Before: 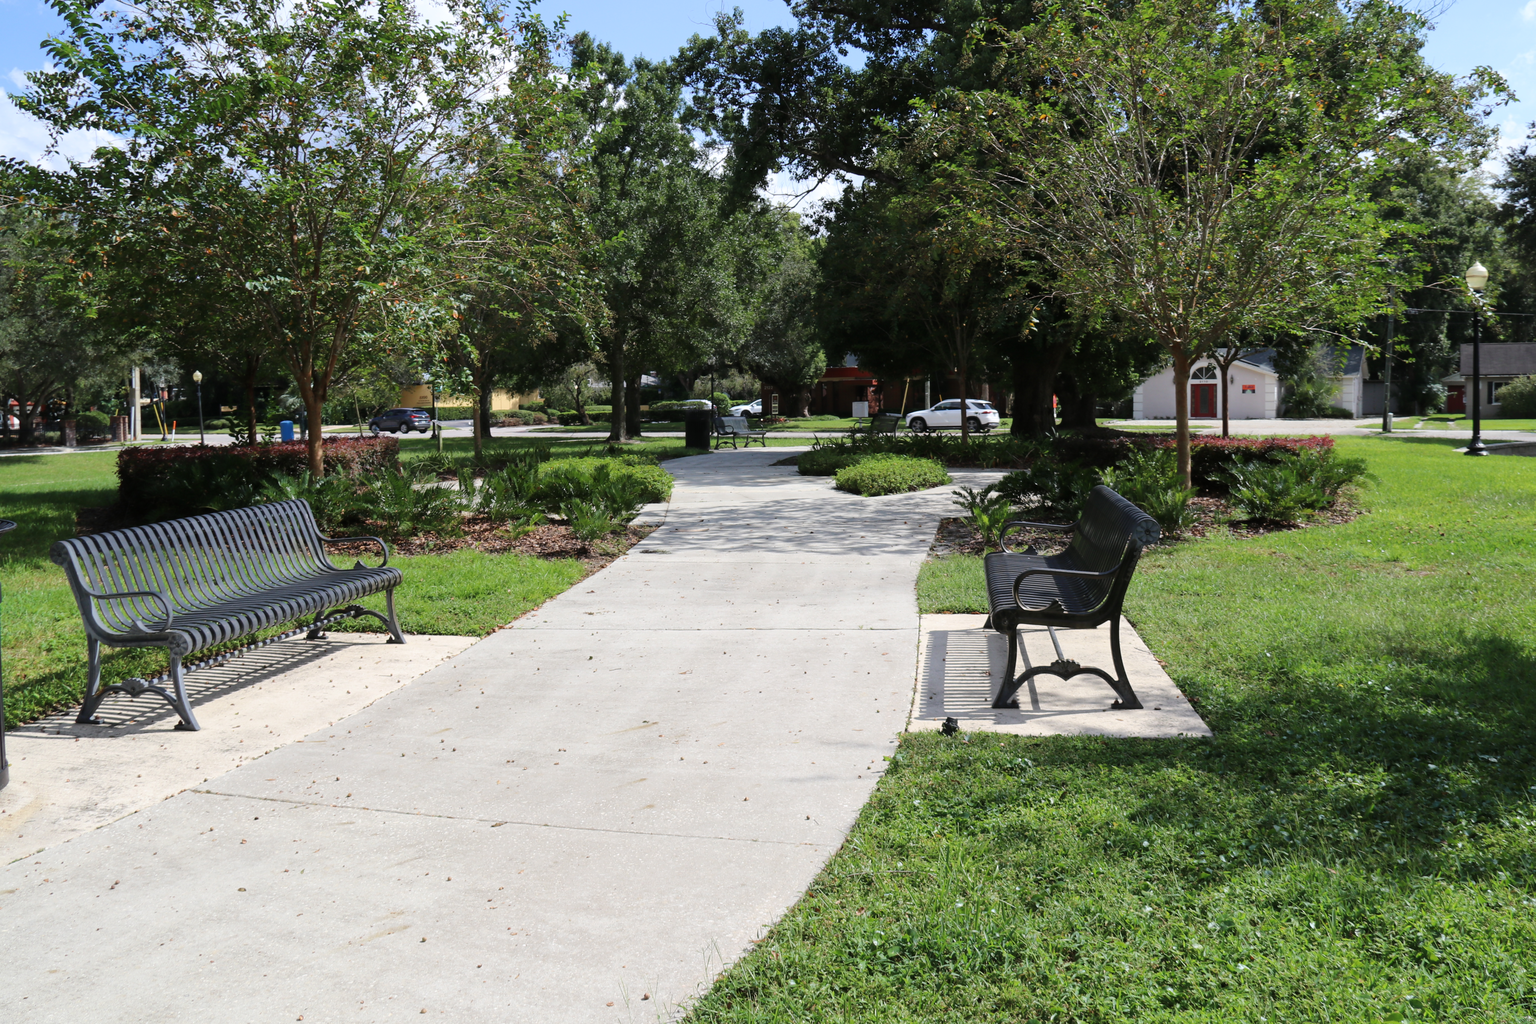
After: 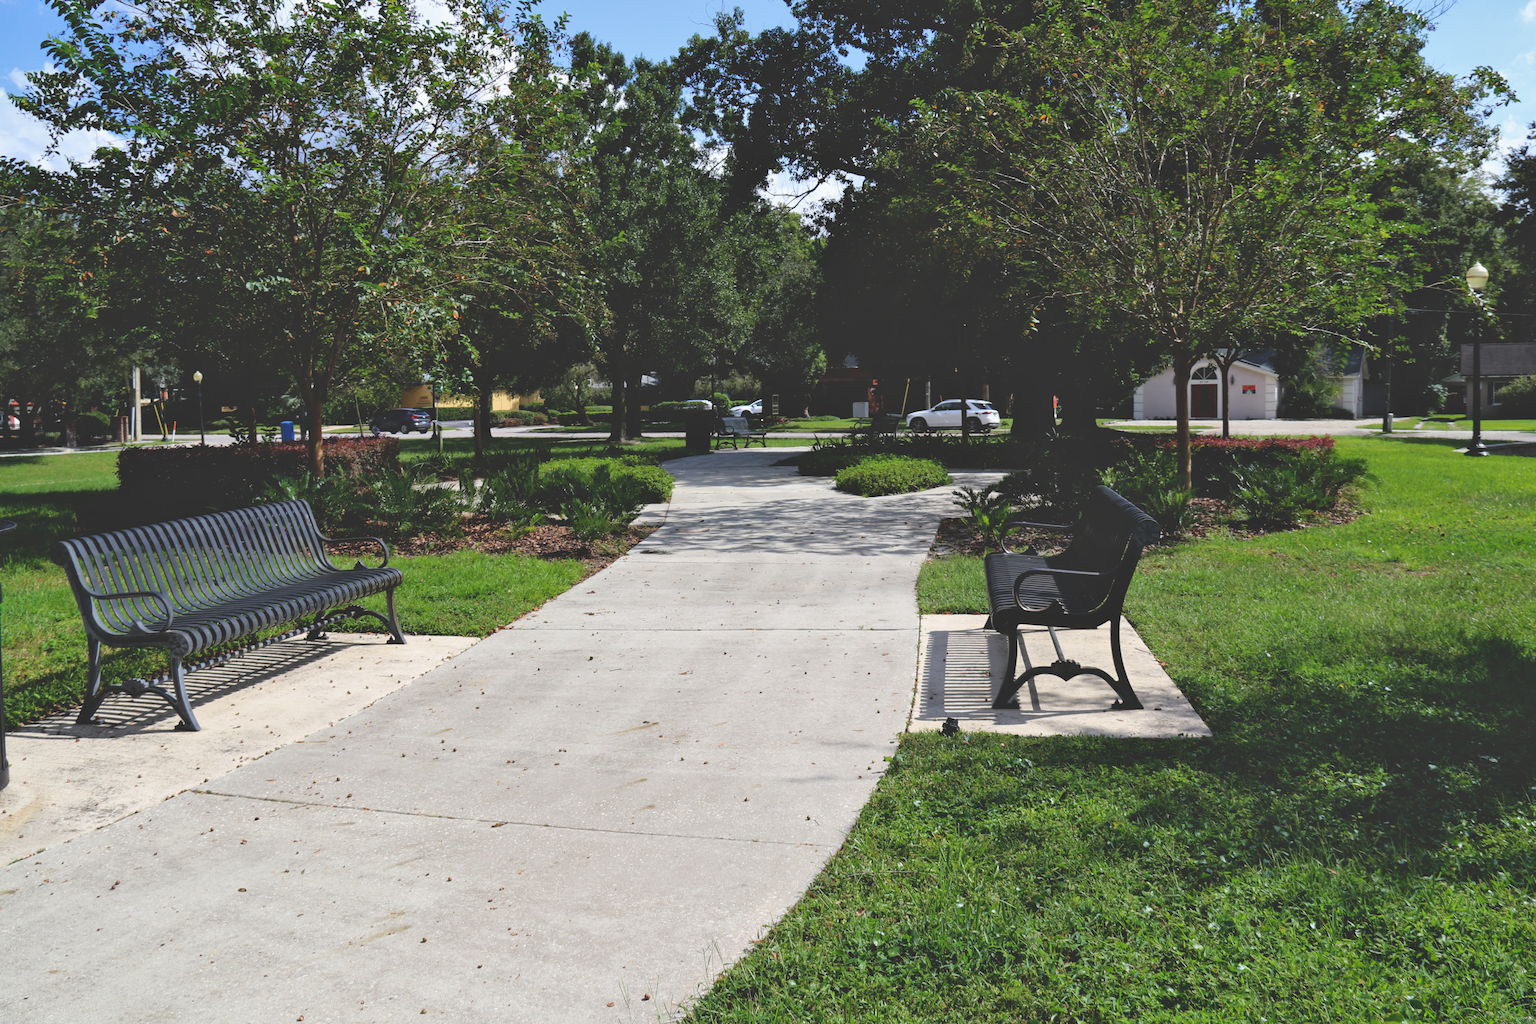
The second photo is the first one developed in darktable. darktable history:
exposure: black level correction -0.04, exposure 0.063 EV, compensate highlight preservation false
shadows and highlights: shadows 36.84, highlights -27.72, highlights color adjustment 49.78%, soften with gaussian
color balance rgb: power › hue 308.92°, perceptual saturation grading › global saturation 0.951%, global vibrance 20%
base curve: curves: ch0 [(0, 0.02) (0.083, 0.036) (1, 1)], preserve colors none
contrast brightness saturation: contrast -0.065, brightness -0.039, saturation -0.106
